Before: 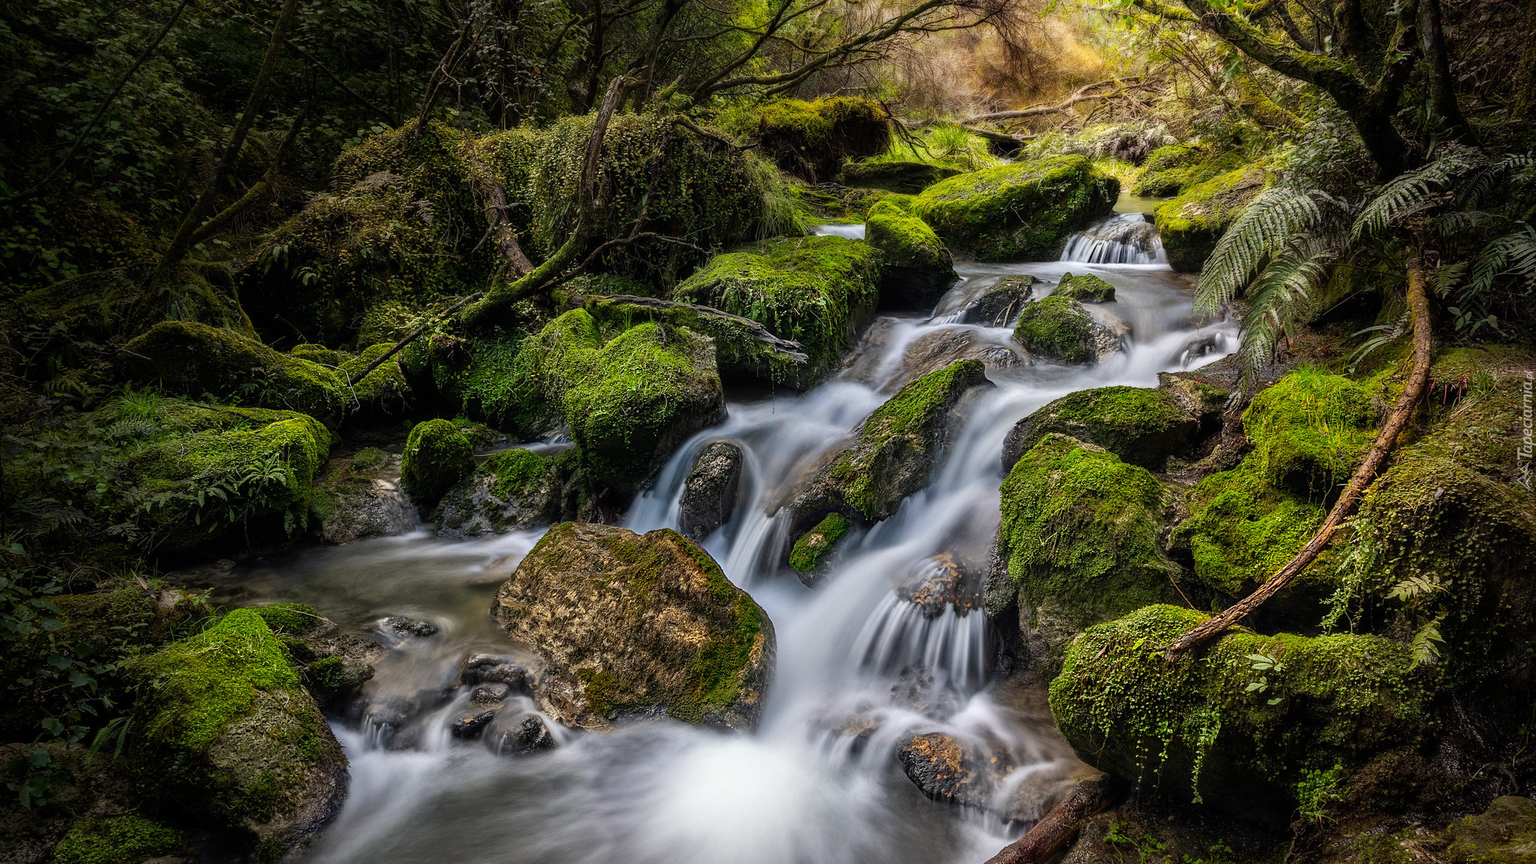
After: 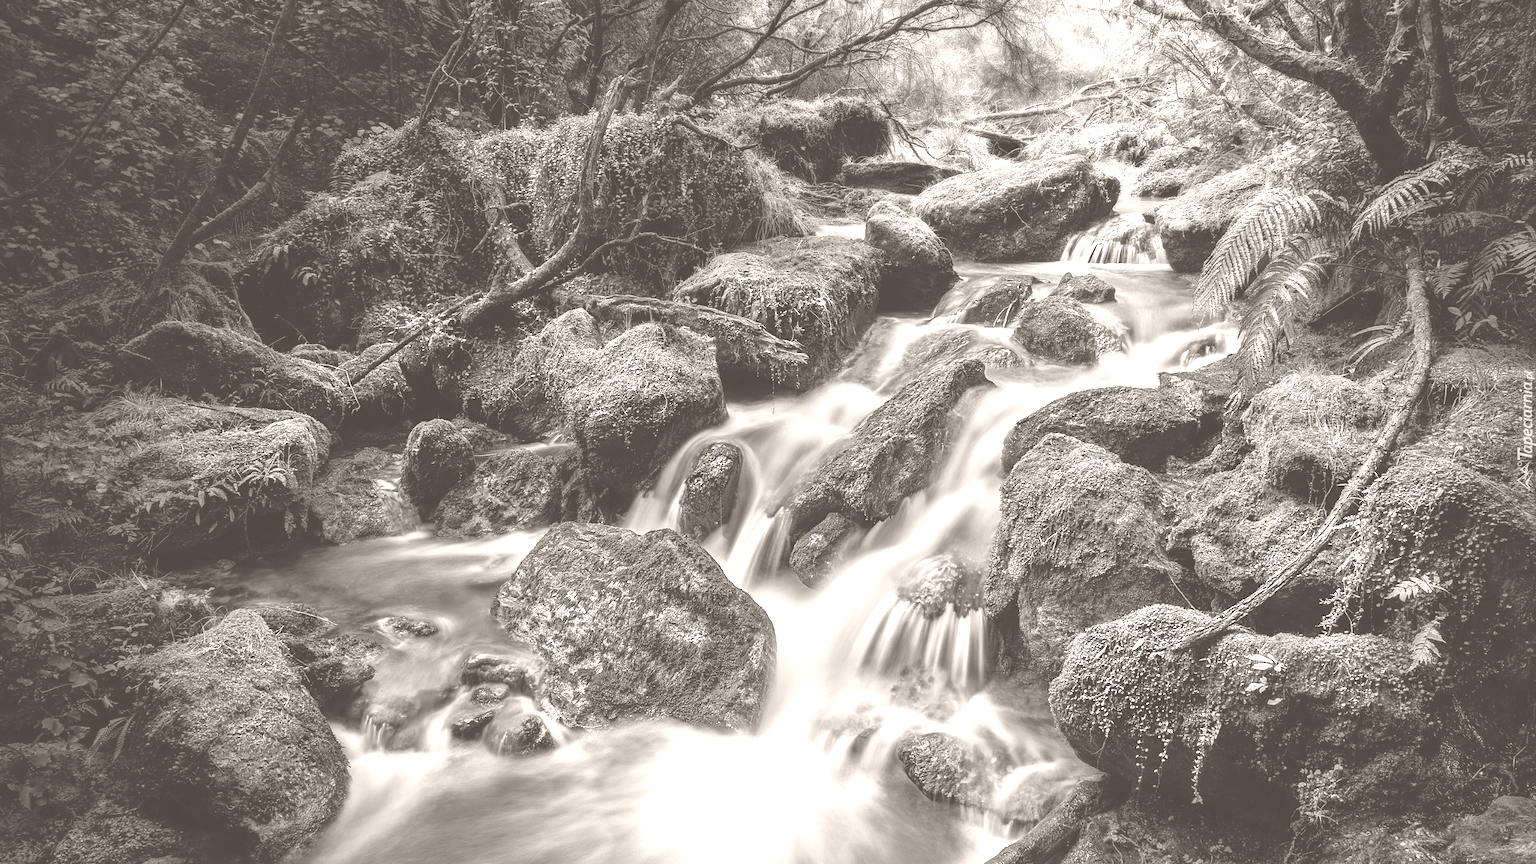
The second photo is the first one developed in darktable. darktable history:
white balance: red 0.931, blue 1.11
colorize: hue 34.49°, saturation 35.33%, source mix 100%, lightness 55%, version 1
